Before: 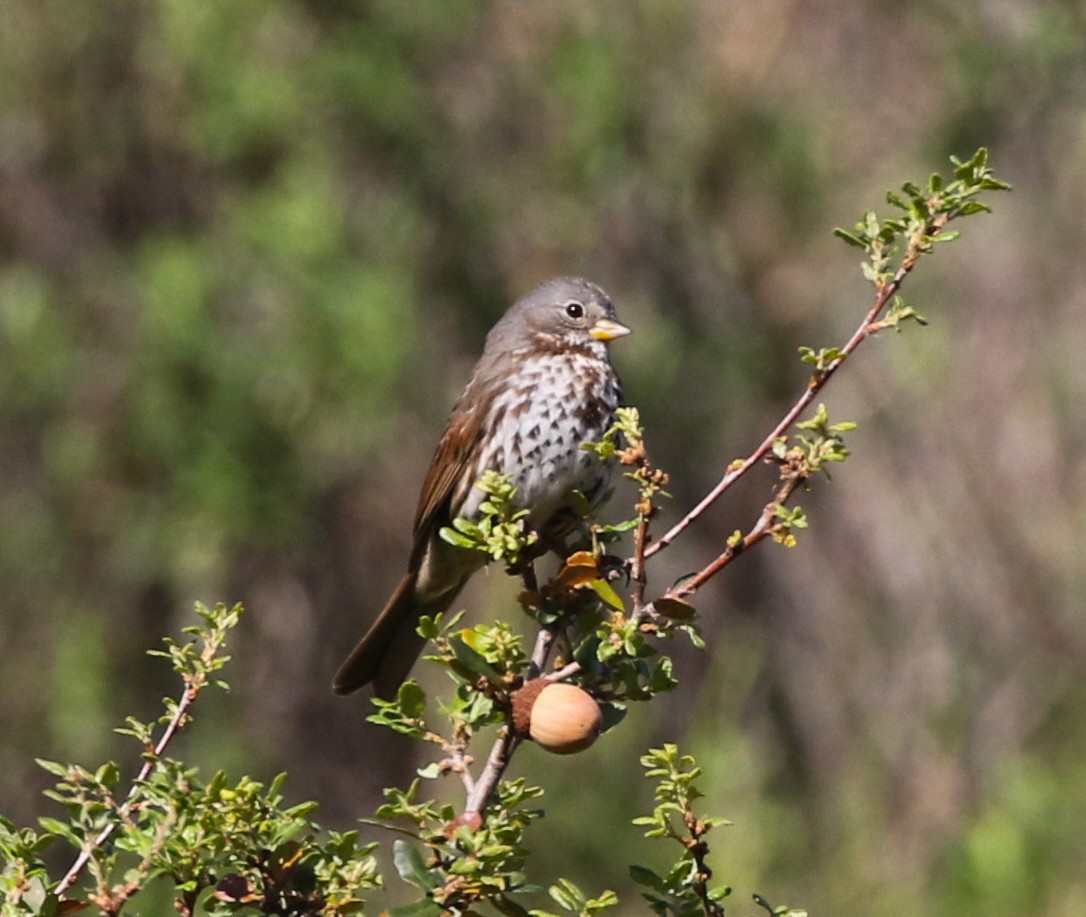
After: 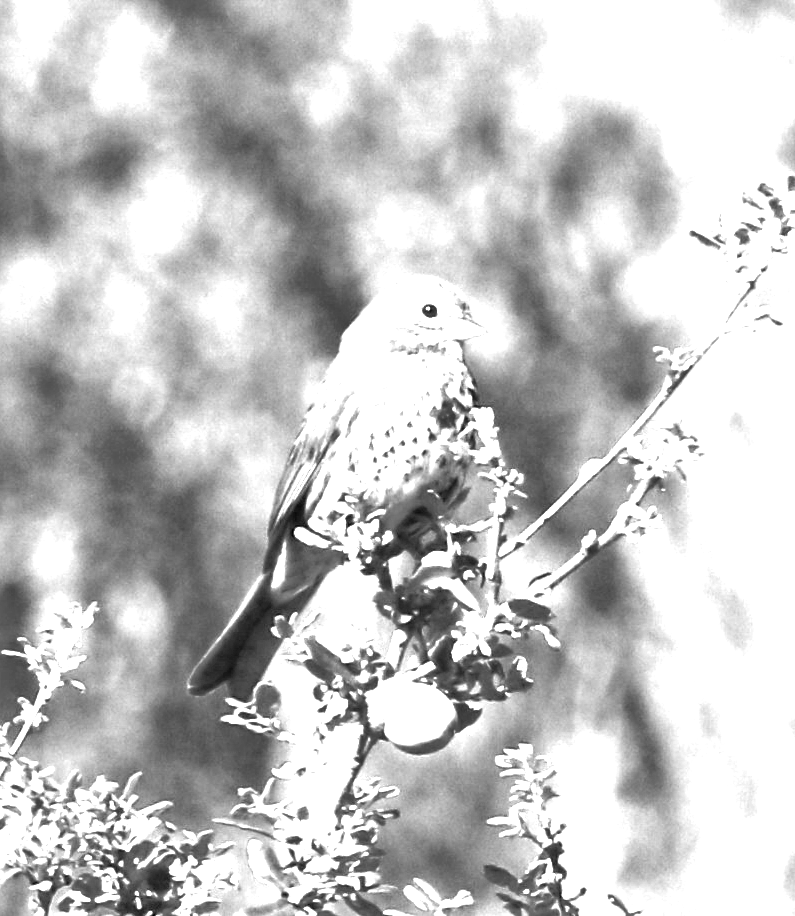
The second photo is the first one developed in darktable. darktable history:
white balance: red 8, blue 8
crop: left 13.443%, right 13.31%
contrast brightness saturation: brightness -0.25, saturation 0.2
monochrome: a 26.22, b 42.67, size 0.8
